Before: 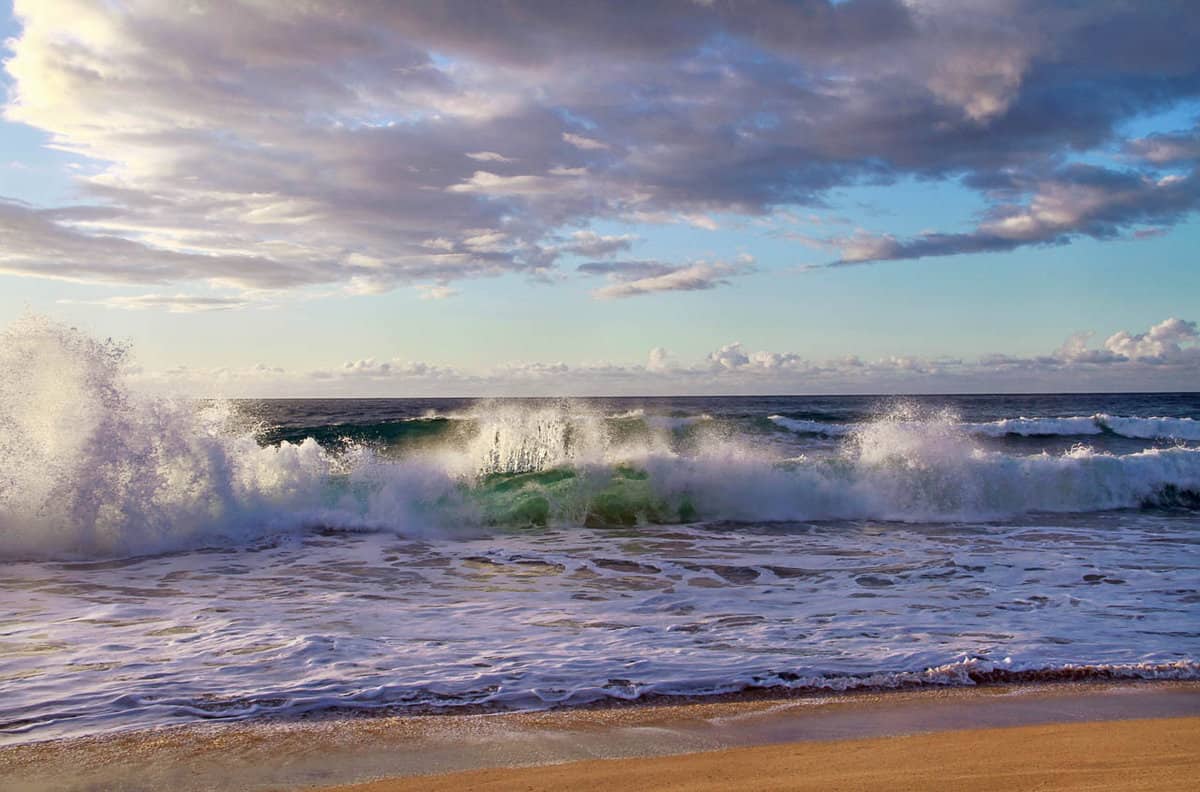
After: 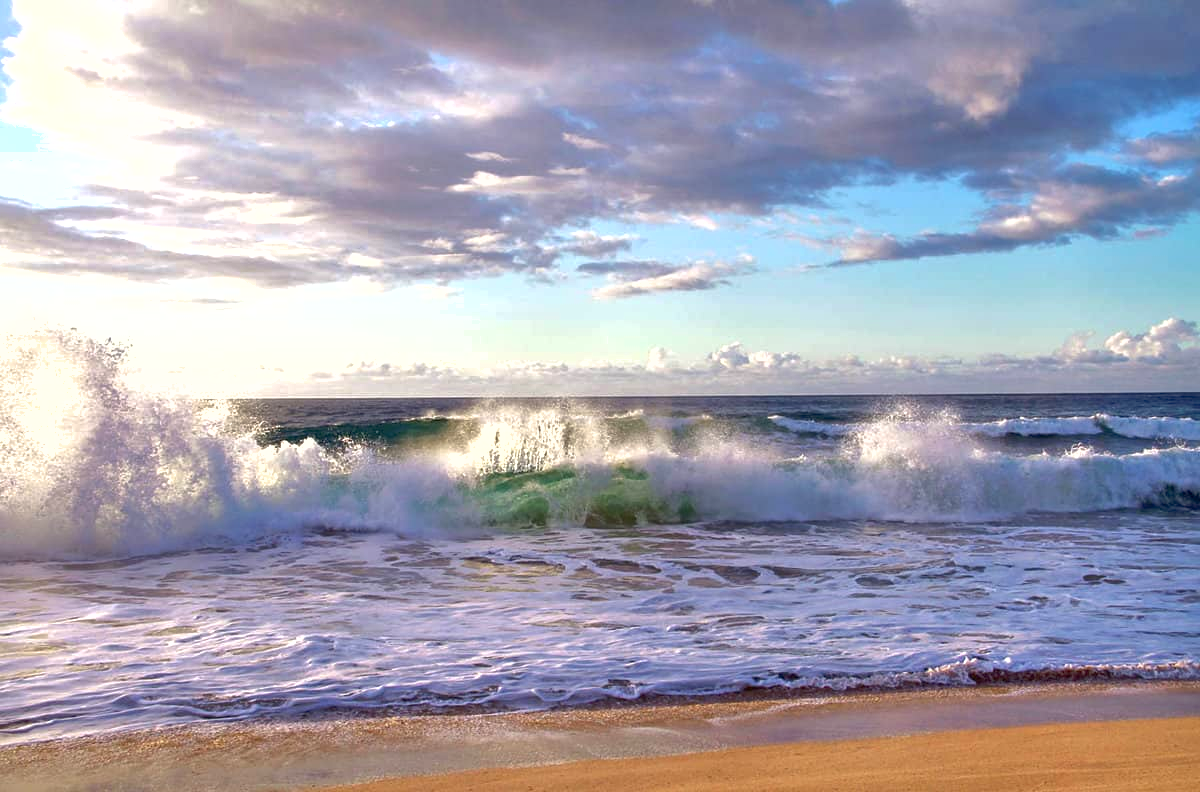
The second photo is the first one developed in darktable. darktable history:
shadows and highlights: on, module defaults
exposure: black level correction 0, exposure 0.699 EV, compensate highlight preservation false
